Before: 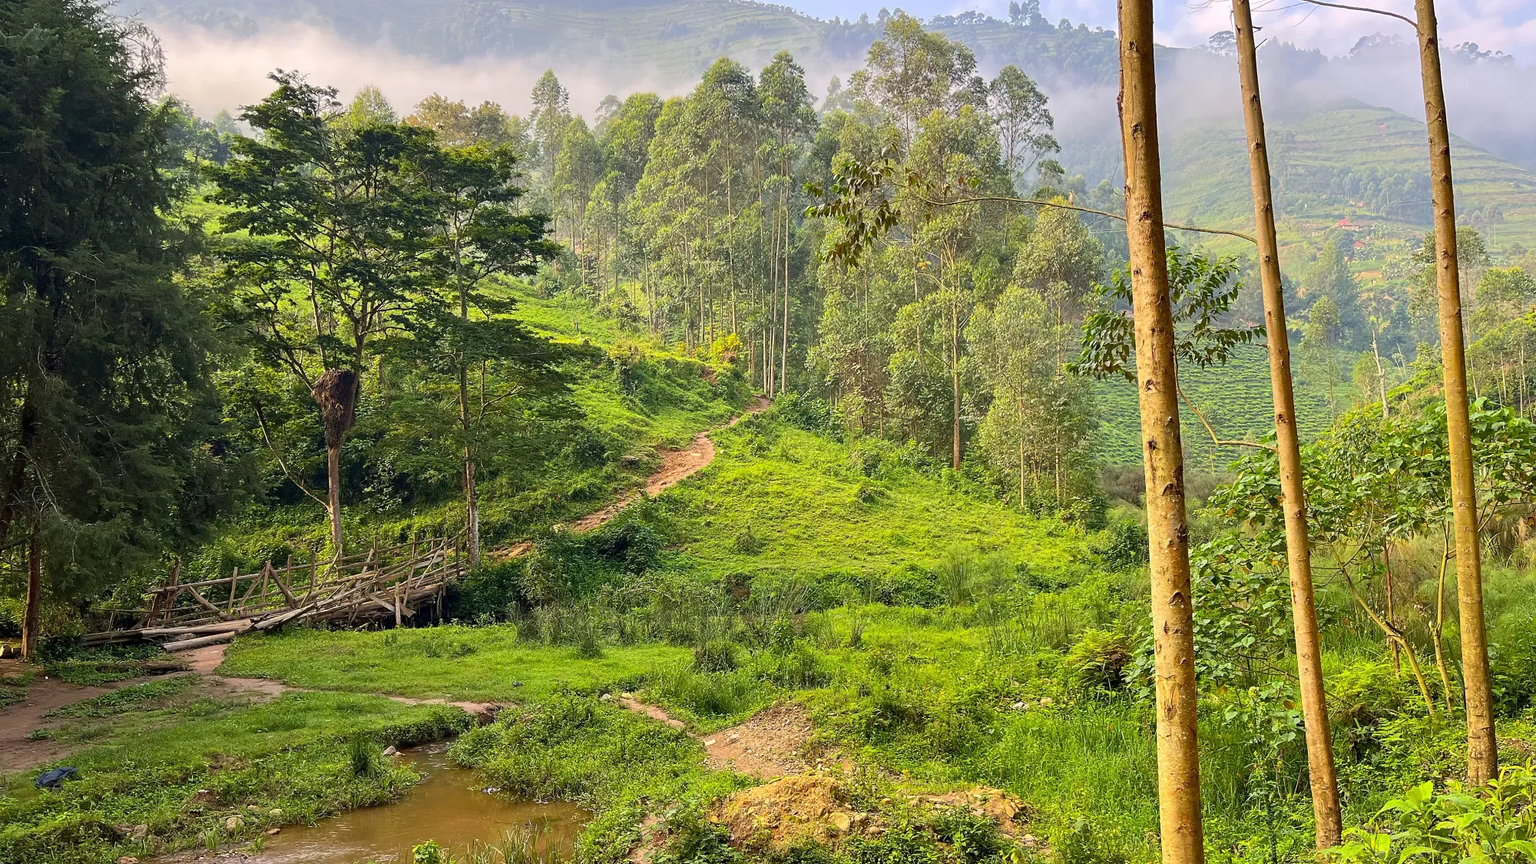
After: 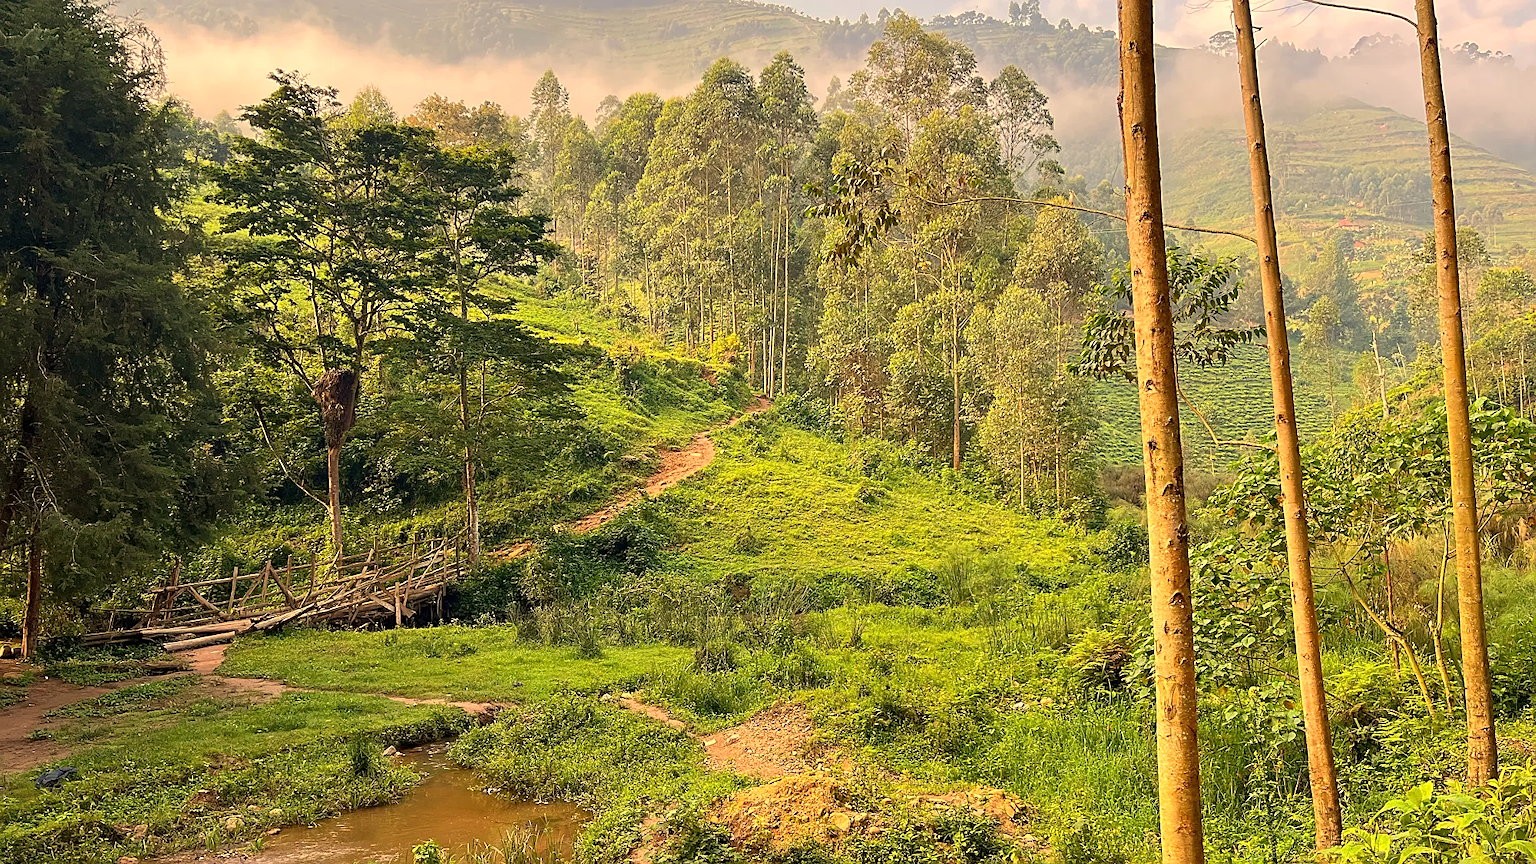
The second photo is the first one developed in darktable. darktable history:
white balance: red 1.138, green 0.996, blue 0.812
sharpen: on, module defaults
